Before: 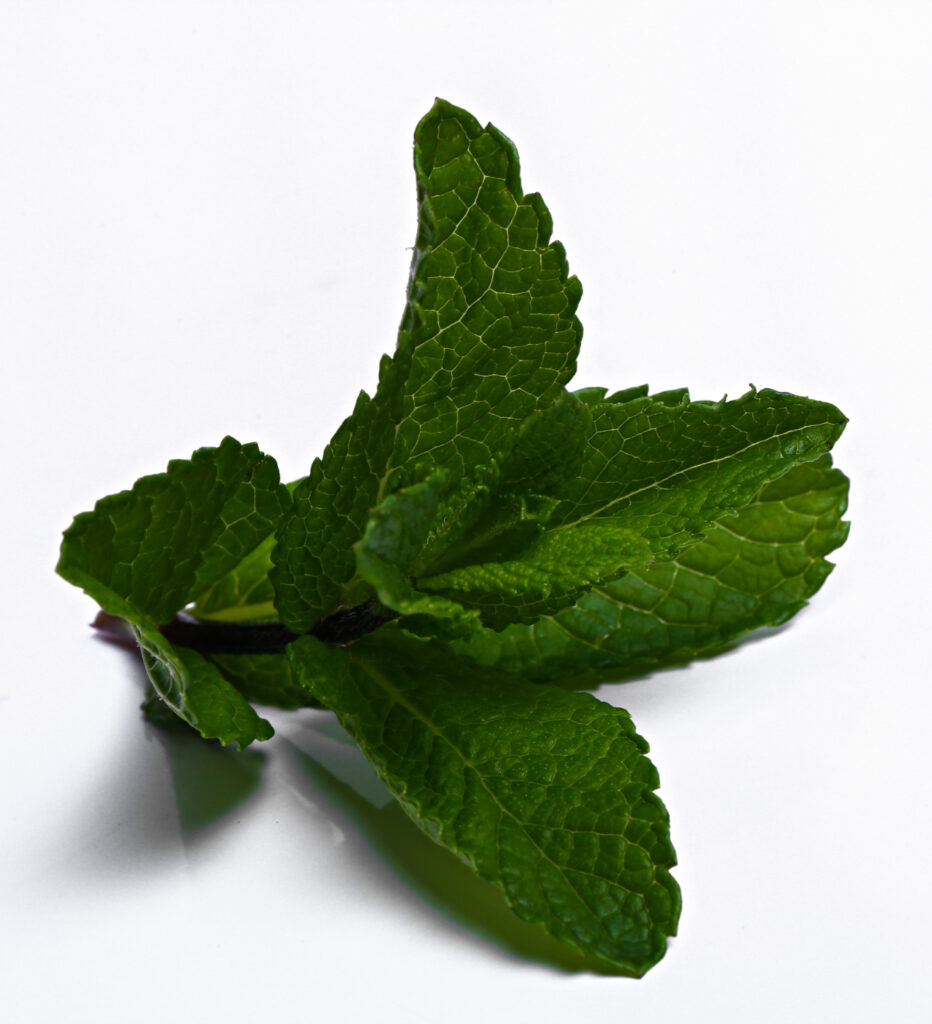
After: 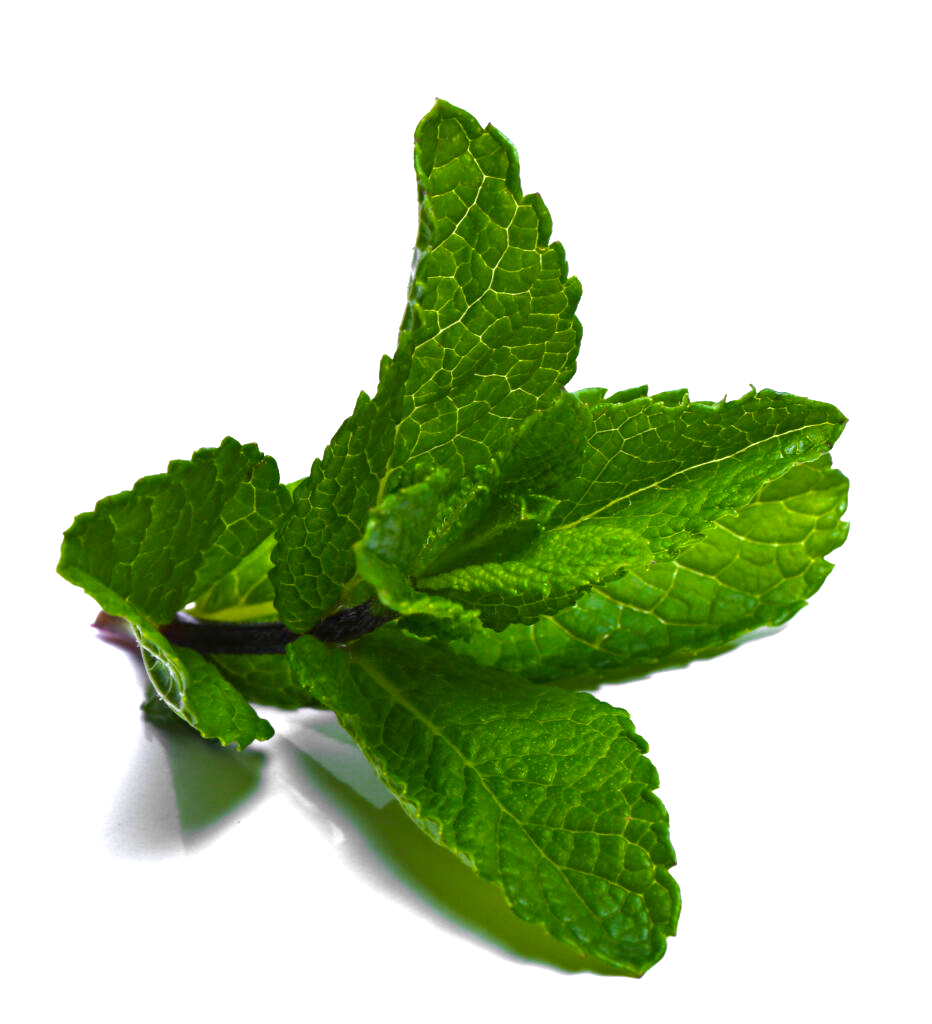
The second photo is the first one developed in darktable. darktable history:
exposure: black level correction 0, exposure 1.45 EV, compensate exposure bias true, compensate highlight preservation false
contrast brightness saturation: contrast 0.04, saturation 0.07
color balance rgb: perceptual saturation grading › global saturation 10%, global vibrance 10%
